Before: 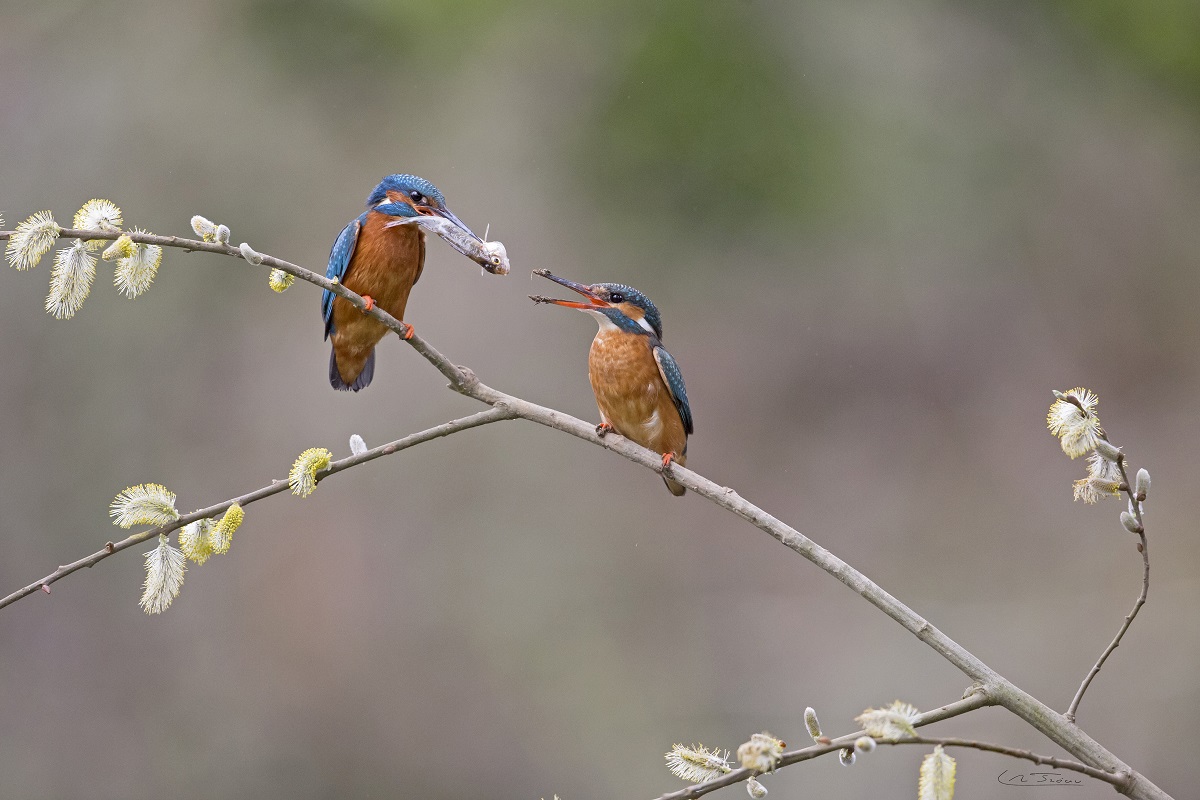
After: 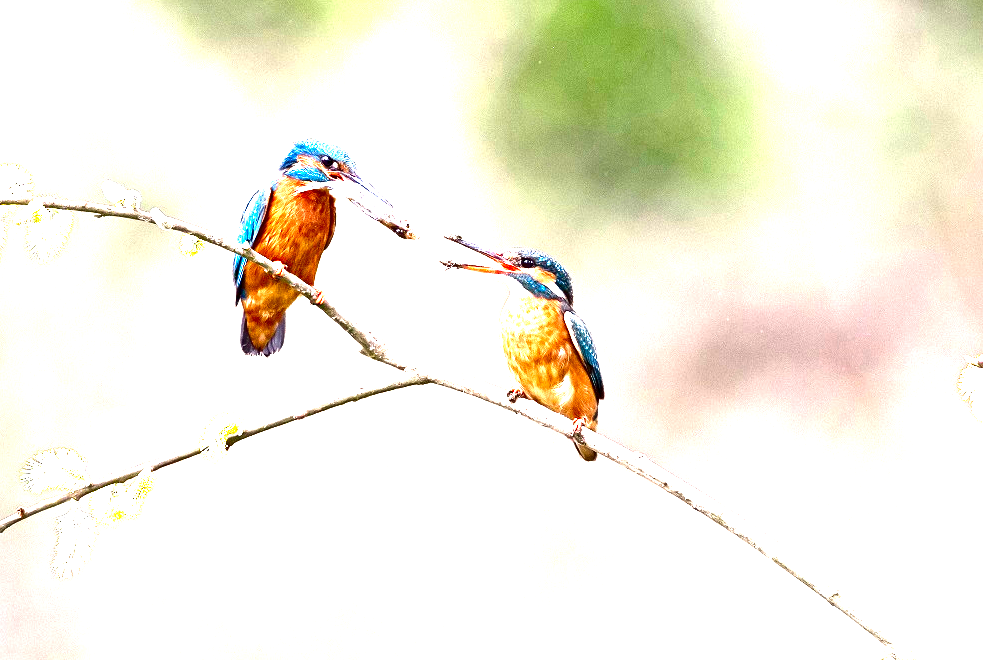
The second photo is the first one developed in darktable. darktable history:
tone equalizer: -8 EV -0.429 EV, -7 EV -0.402 EV, -6 EV -0.361 EV, -5 EV -0.223 EV, -3 EV 0.198 EV, -2 EV 0.351 EV, -1 EV 0.394 EV, +0 EV 0.419 EV
color correction: highlights b* 3.02
exposure: exposure 1.989 EV, compensate highlight preservation false
crop and rotate: left 7.495%, top 4.383%, right 10.533%, bottom 13.077%
contrast brightness saturation: contrast 0.088, brightness -0.592, saturation 0.173
